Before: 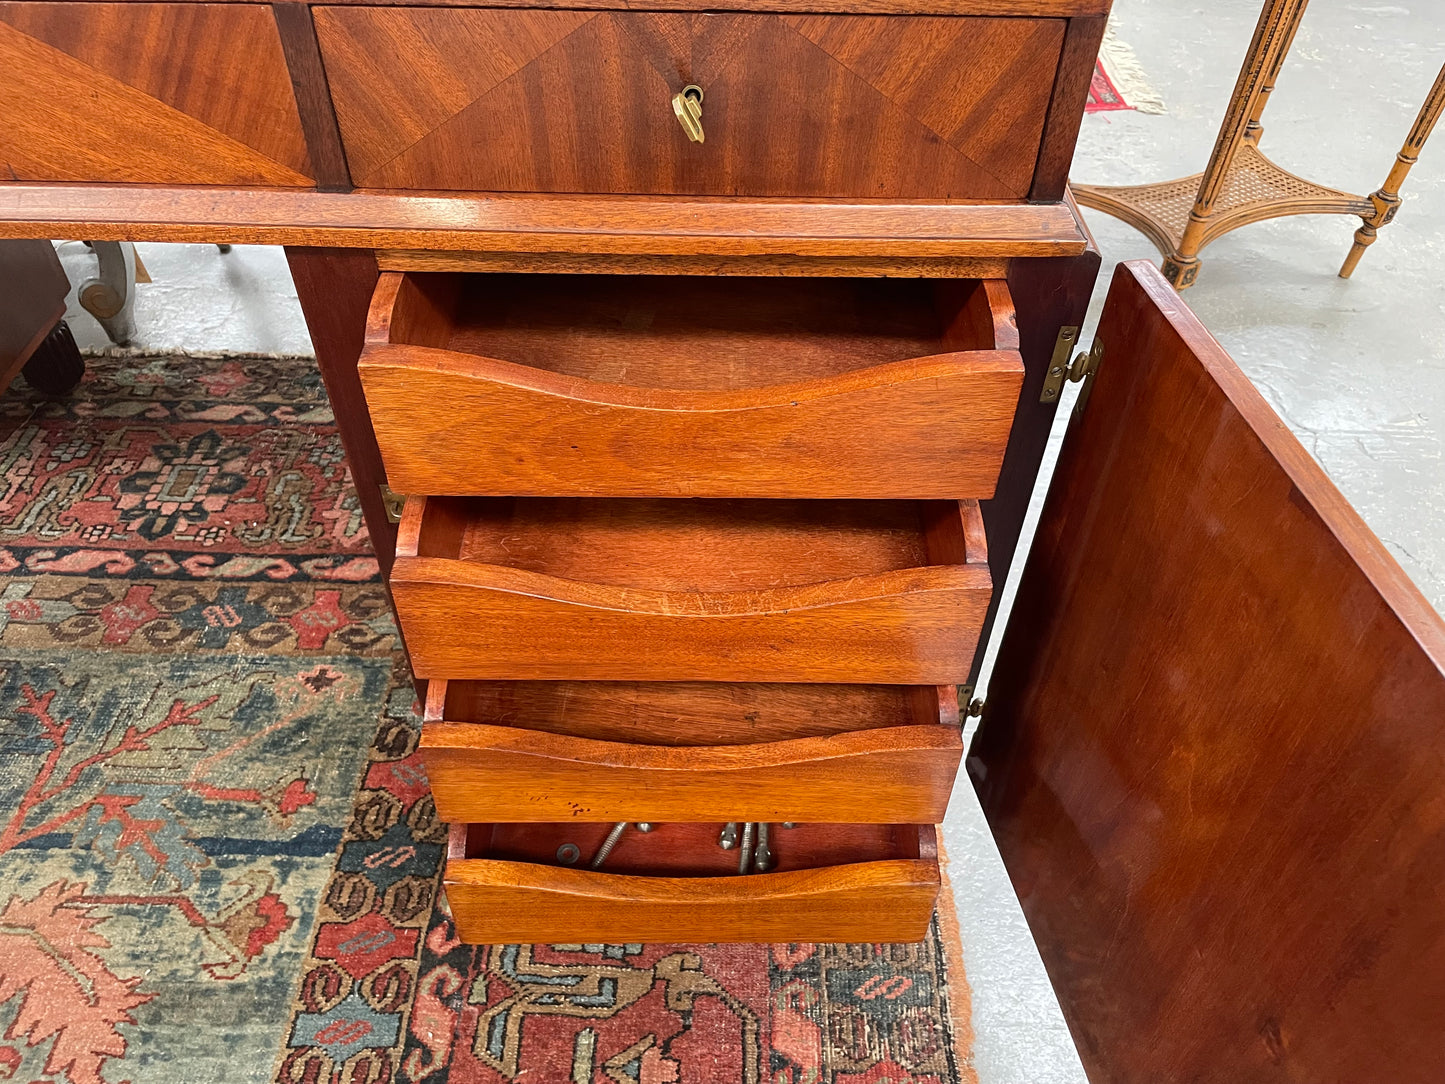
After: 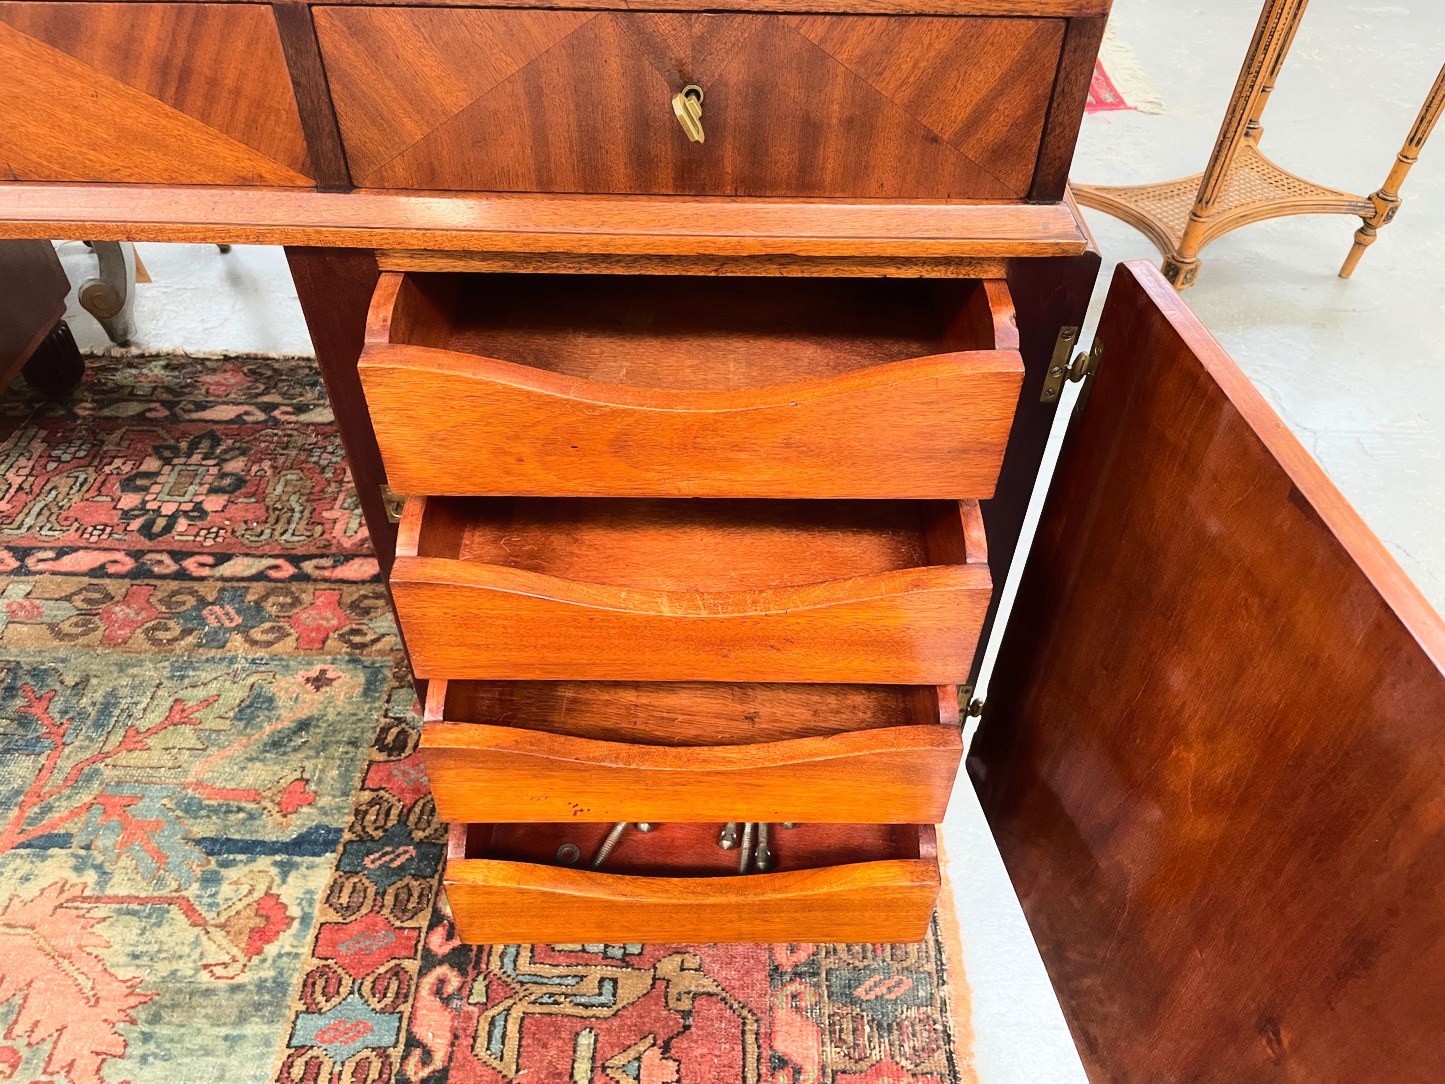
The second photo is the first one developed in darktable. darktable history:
base curve: curves: ch0 [(0, 0) (0.028, 0.03) (0.121, 0.232) (0.46, 0.748) (0.859, 0.968) (1, 1)]
graduated density: rotation -0.352°, offset 57.64
velvia: on, module defaults
contrast equalizer: octaves 7, y [[0.502, 0.505, 0.512, 0.529, 0.564, 0.588], [0.5 ×6], [0.502, 0.505, 0.512, 0.529, 0.564, 0.588], [0, 0.001, 0.001, 0.004, 0.008, 0.011], [0, 0.001, 0.001, 0.004, 0.008, 0.011]], mix -1
